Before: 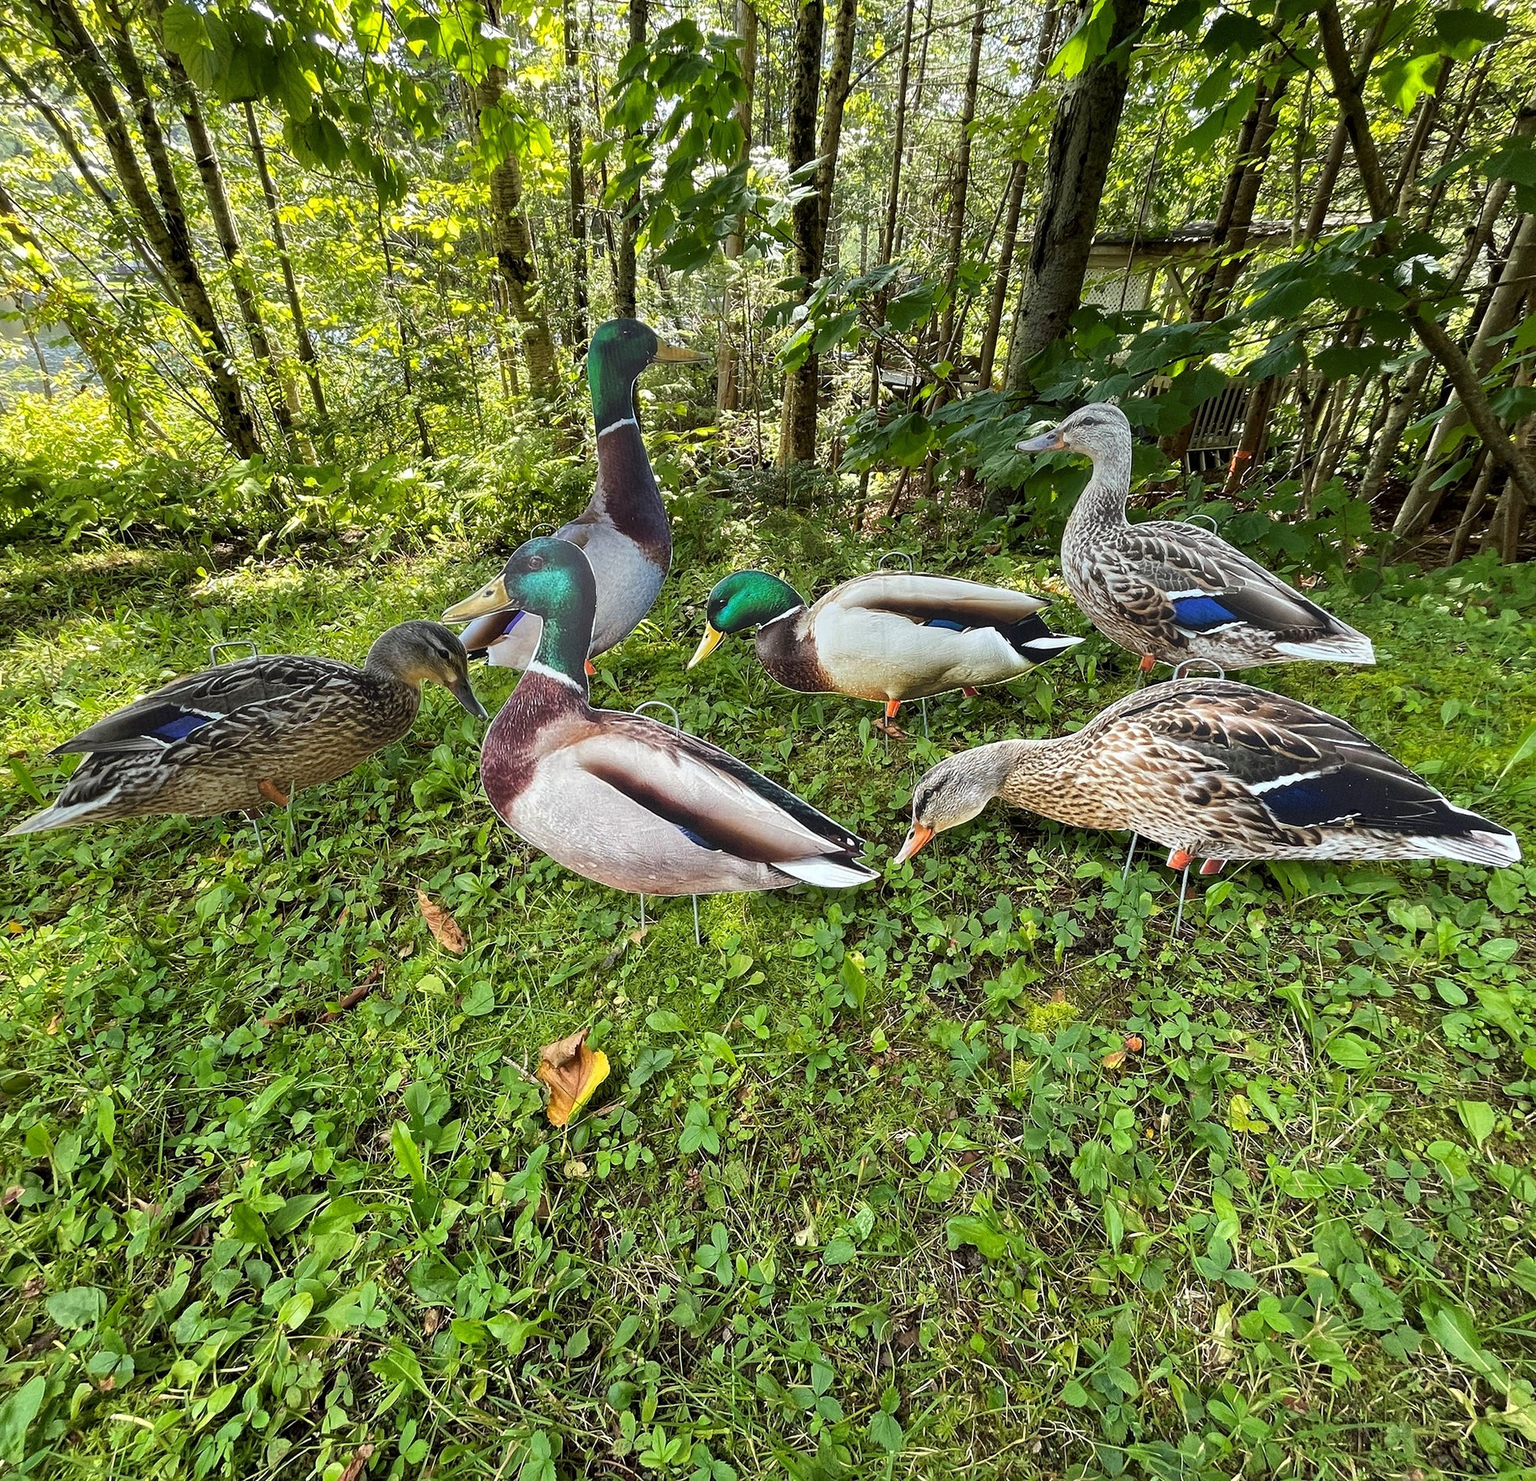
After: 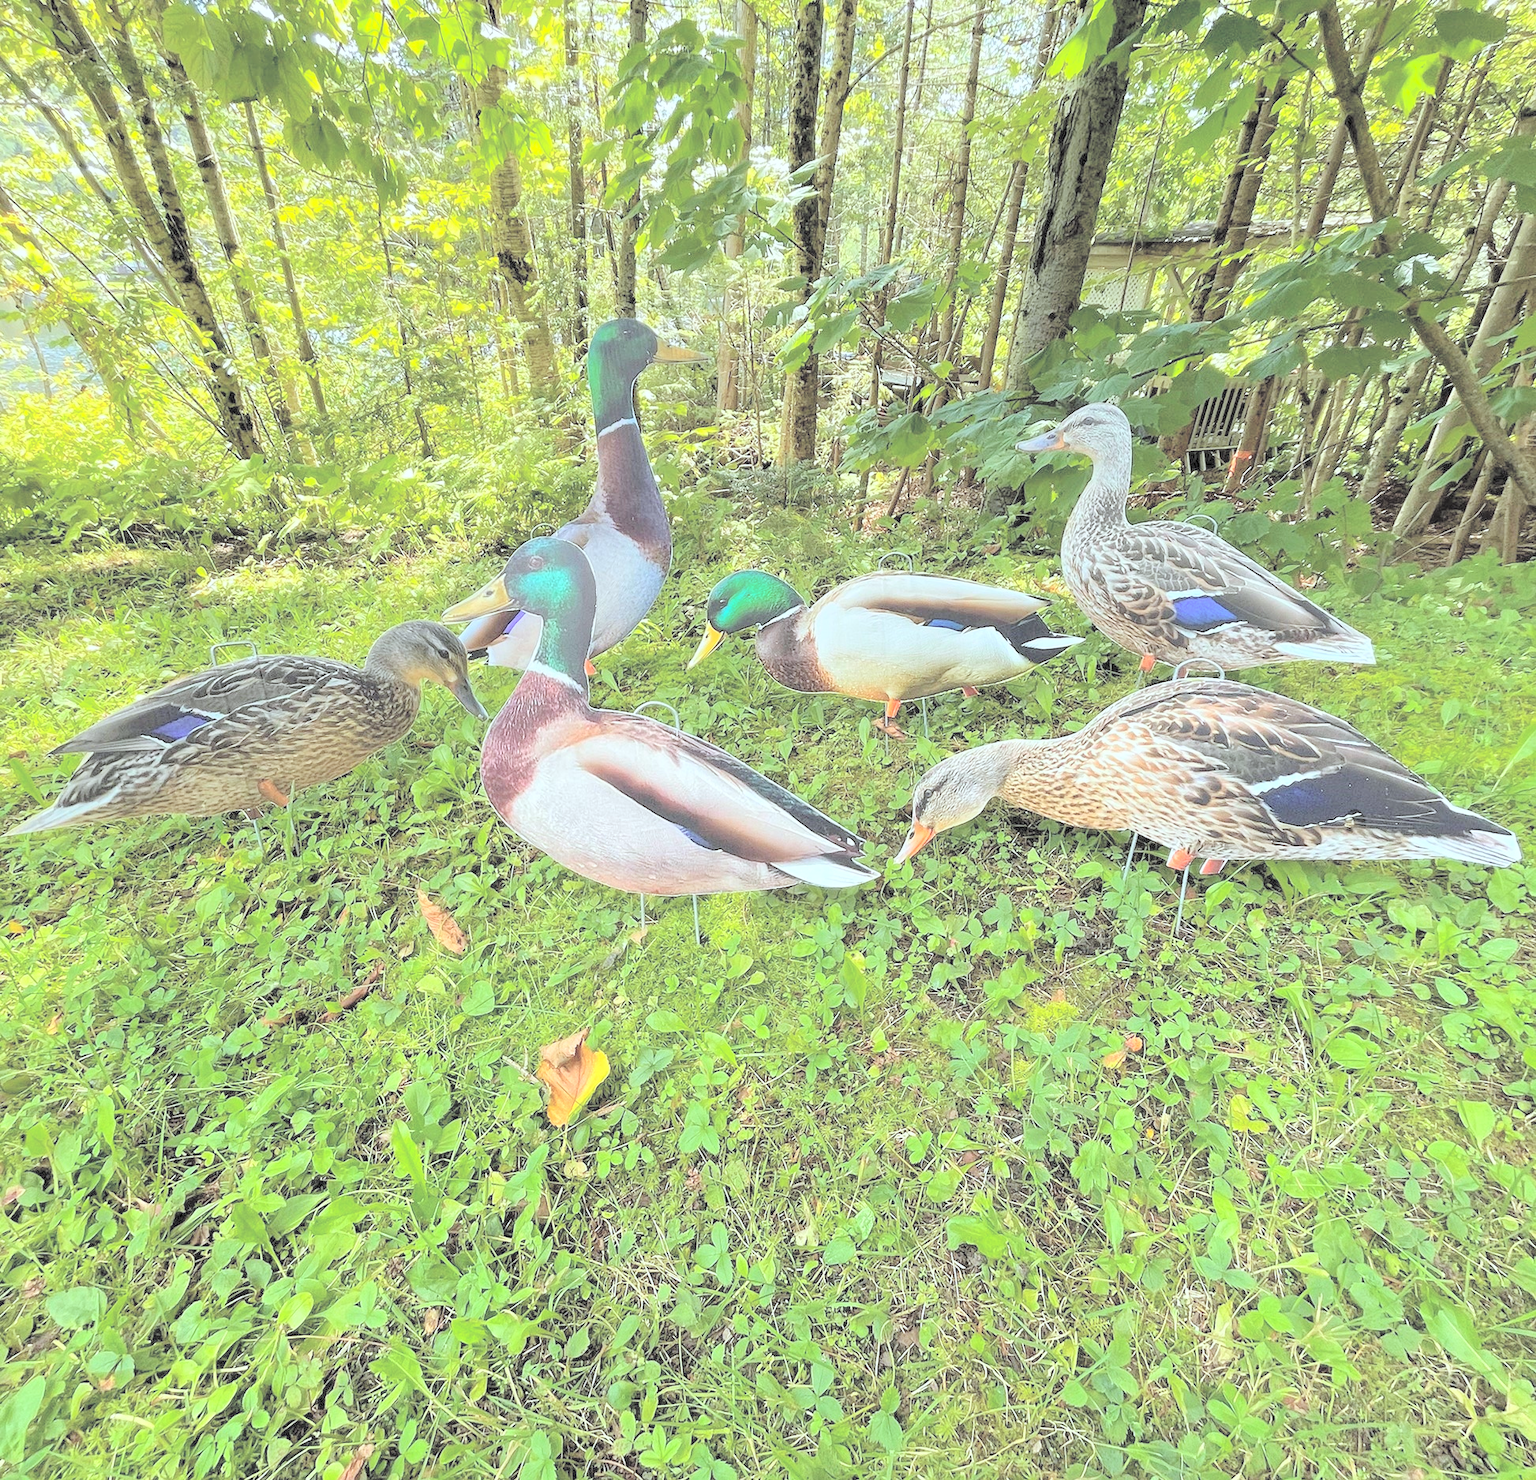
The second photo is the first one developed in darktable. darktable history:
contrast brightness saturation: brightness 1
color calibration: output R [1.003, 0.027, -0.041, 0], output G [-0.018, 1.043, -0.038, 0], output B [0.071, -0.086, 1.017, 0], illuminant as shot in camera, x 0.359, y 0.362, temperature 4570.54 K
